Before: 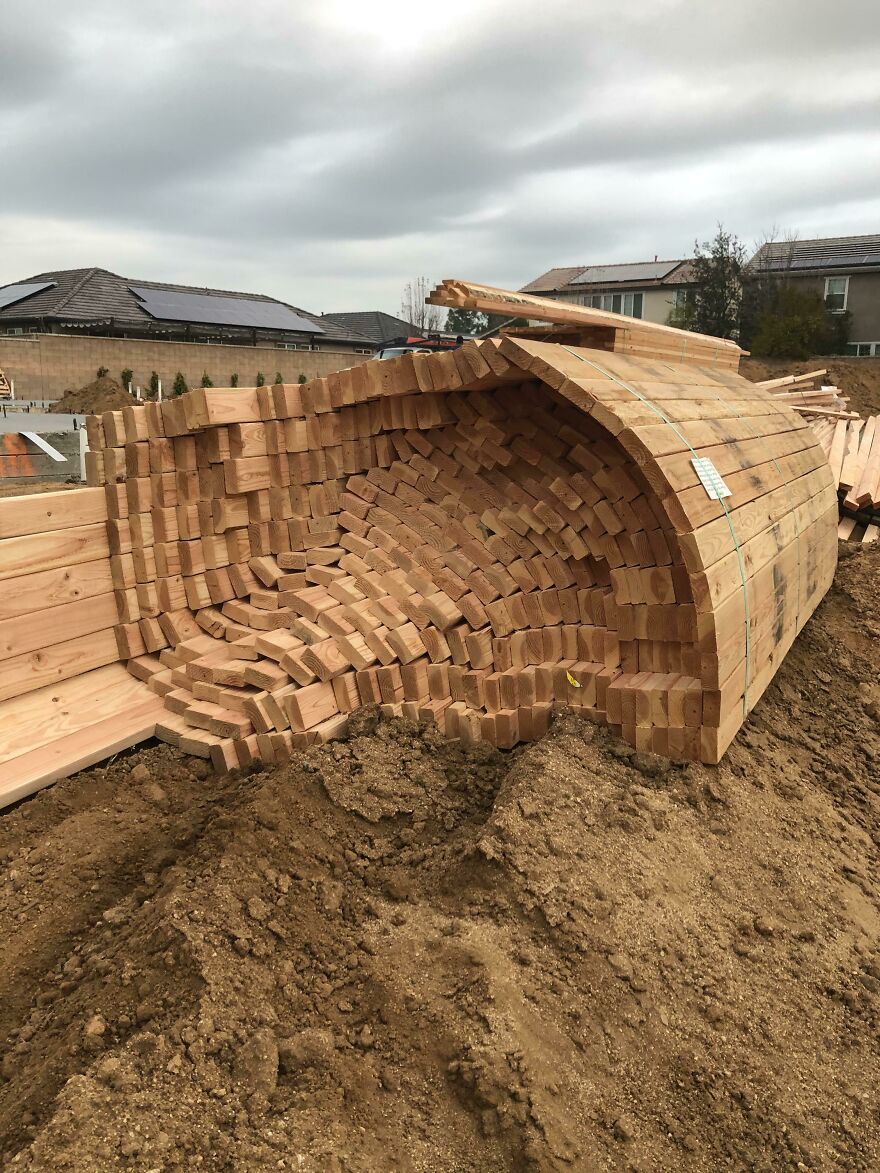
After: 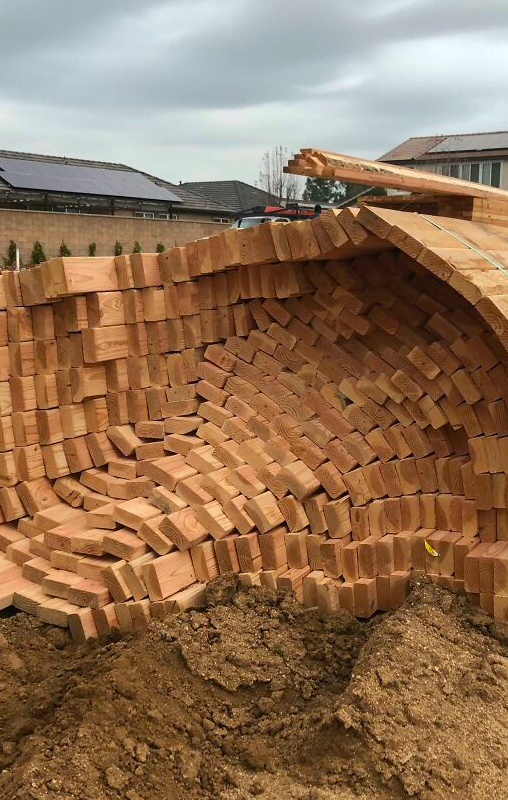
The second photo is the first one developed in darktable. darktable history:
white balance: red 0.988, blue 1.017
crop: left 16.202%, top 11.208%, right 26.045%, bottom 20.557%
vibrance: on, module defaults
